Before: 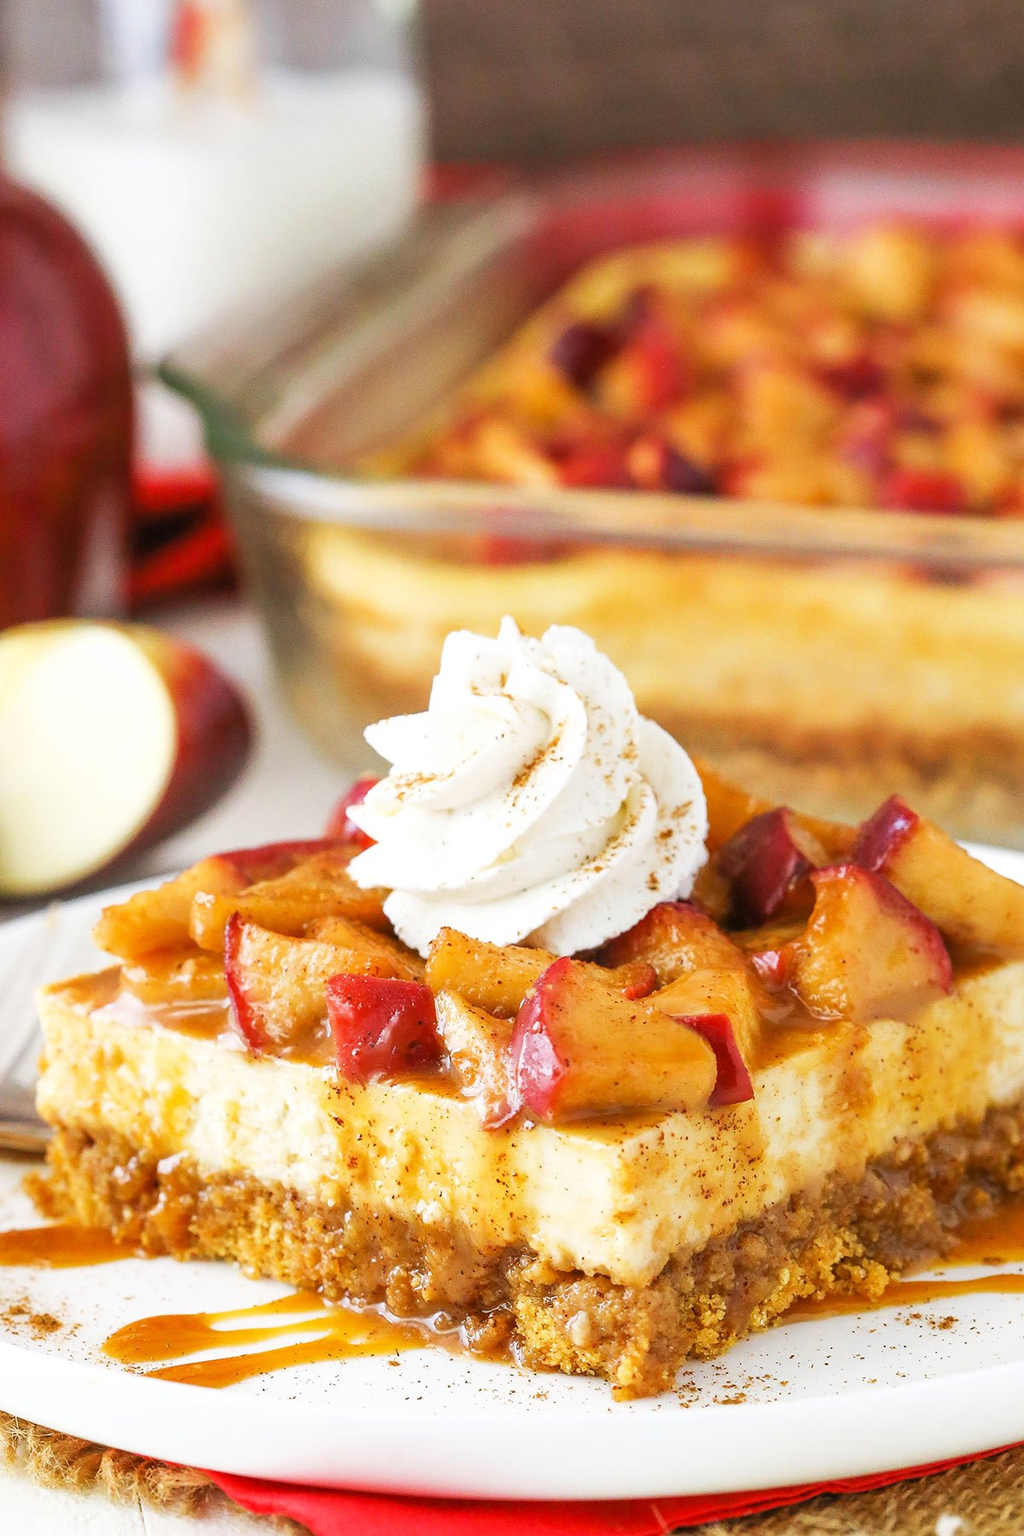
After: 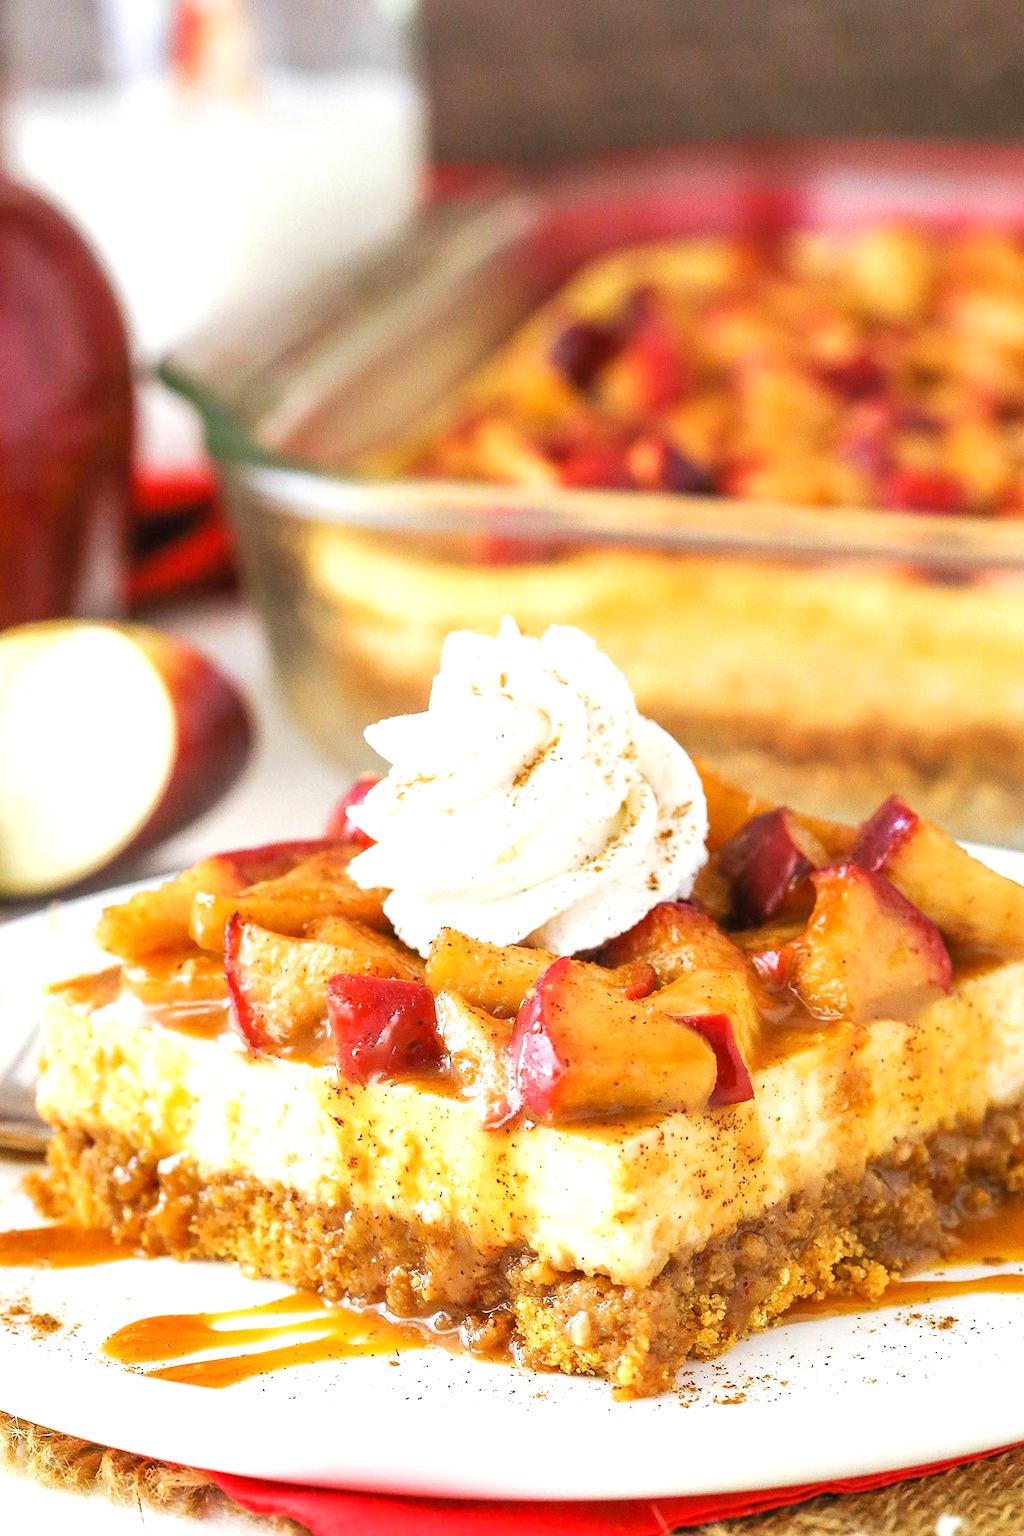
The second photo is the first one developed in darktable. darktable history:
exposure: exposure 0.364 EV, compensate highlight preservation false
